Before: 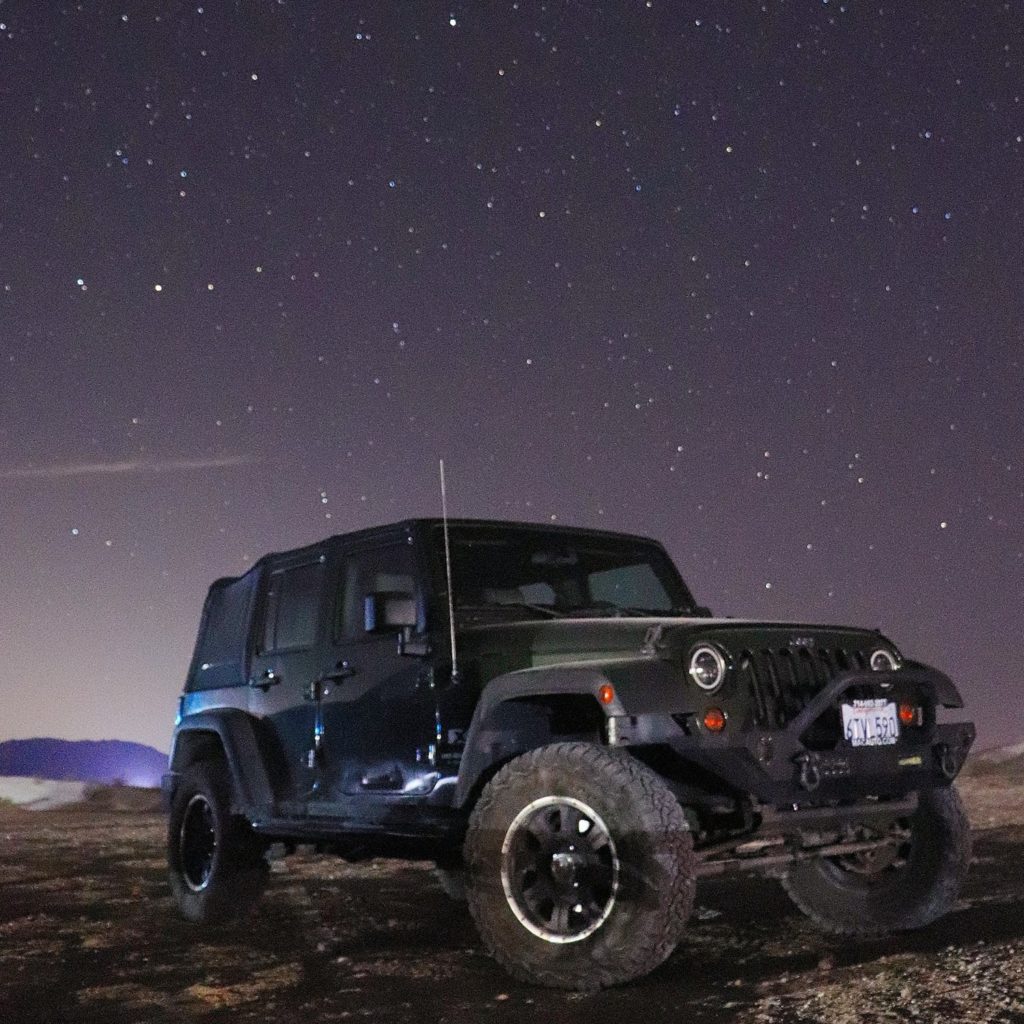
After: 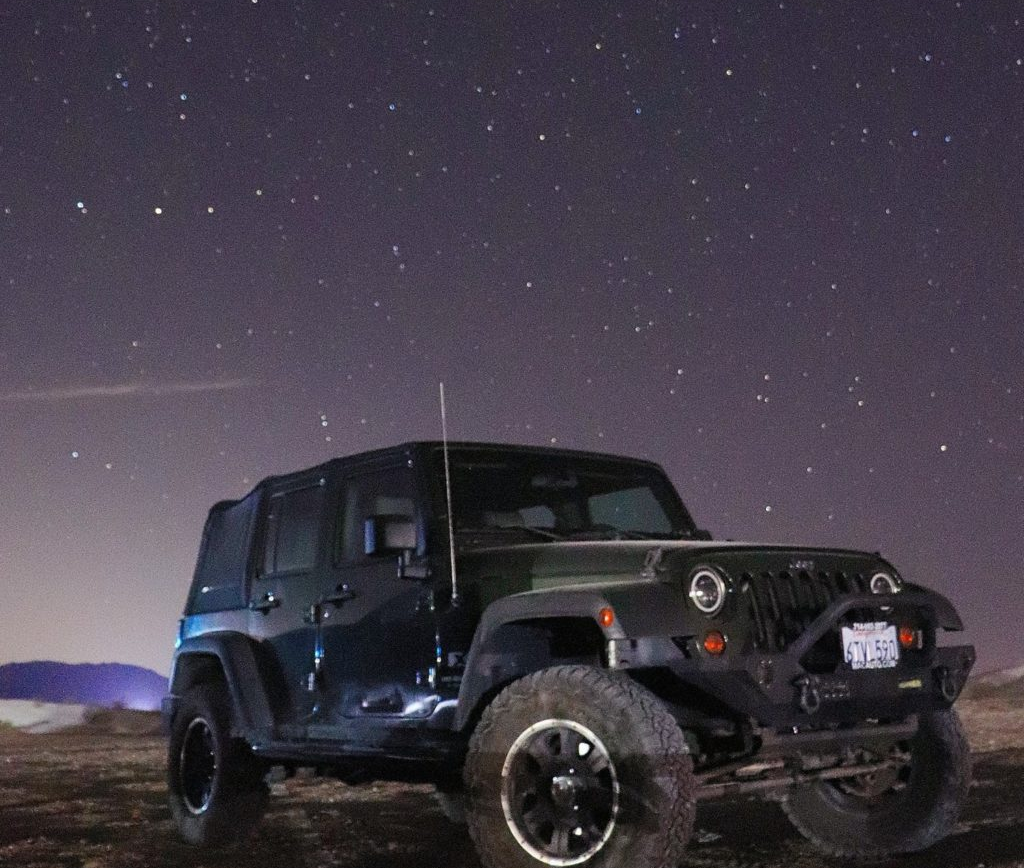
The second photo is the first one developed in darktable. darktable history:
crop: top 7.574%, bottom 7.619%
